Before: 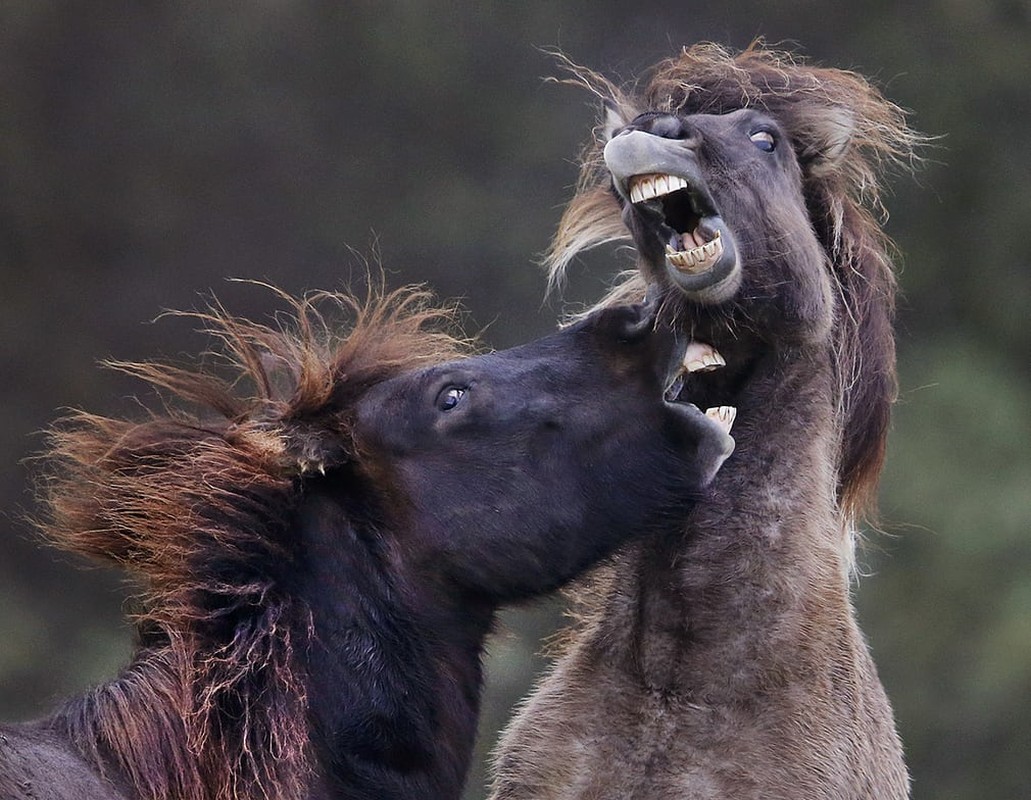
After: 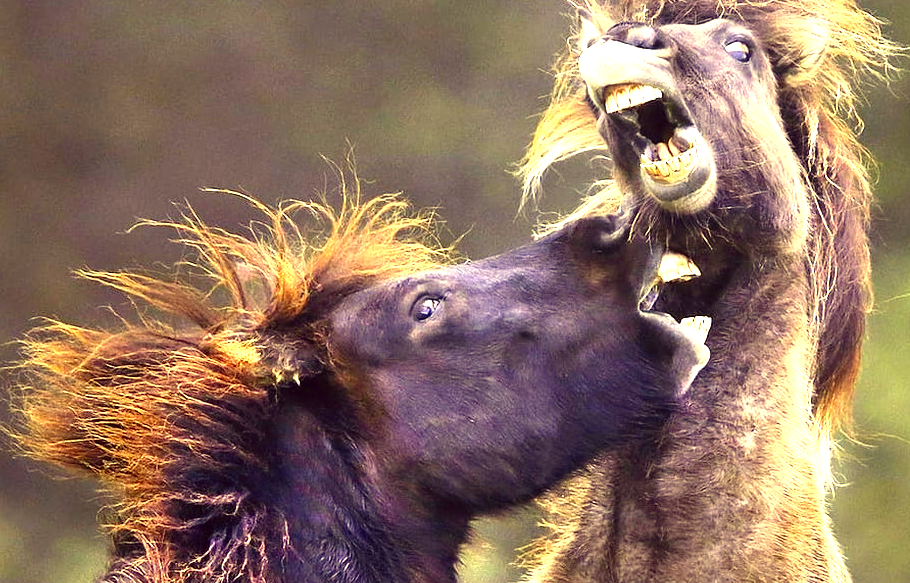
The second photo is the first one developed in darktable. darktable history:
color correction: highlights a* -0.566, highlights b* 39.67, shadows a* 9.65, shadows b* -0.479
levels: levels [0, 0.281, 0.562]
crop and rotate: left 2.43%, top 11.257%, right 9.282%, bottom 15.788%
tone equalizer: edges refinement/feathering 500, mask exposure compensation -1.57 EV, preserve details no
color balance rgb: shadows lift › chroma 2.06%, shadows lift › hue 247.45°, linear chroma grading › shadows -9.393%, linear chroma grading › global chroma 20.322%, perceptual saturation grading › global saturation 0.782%
